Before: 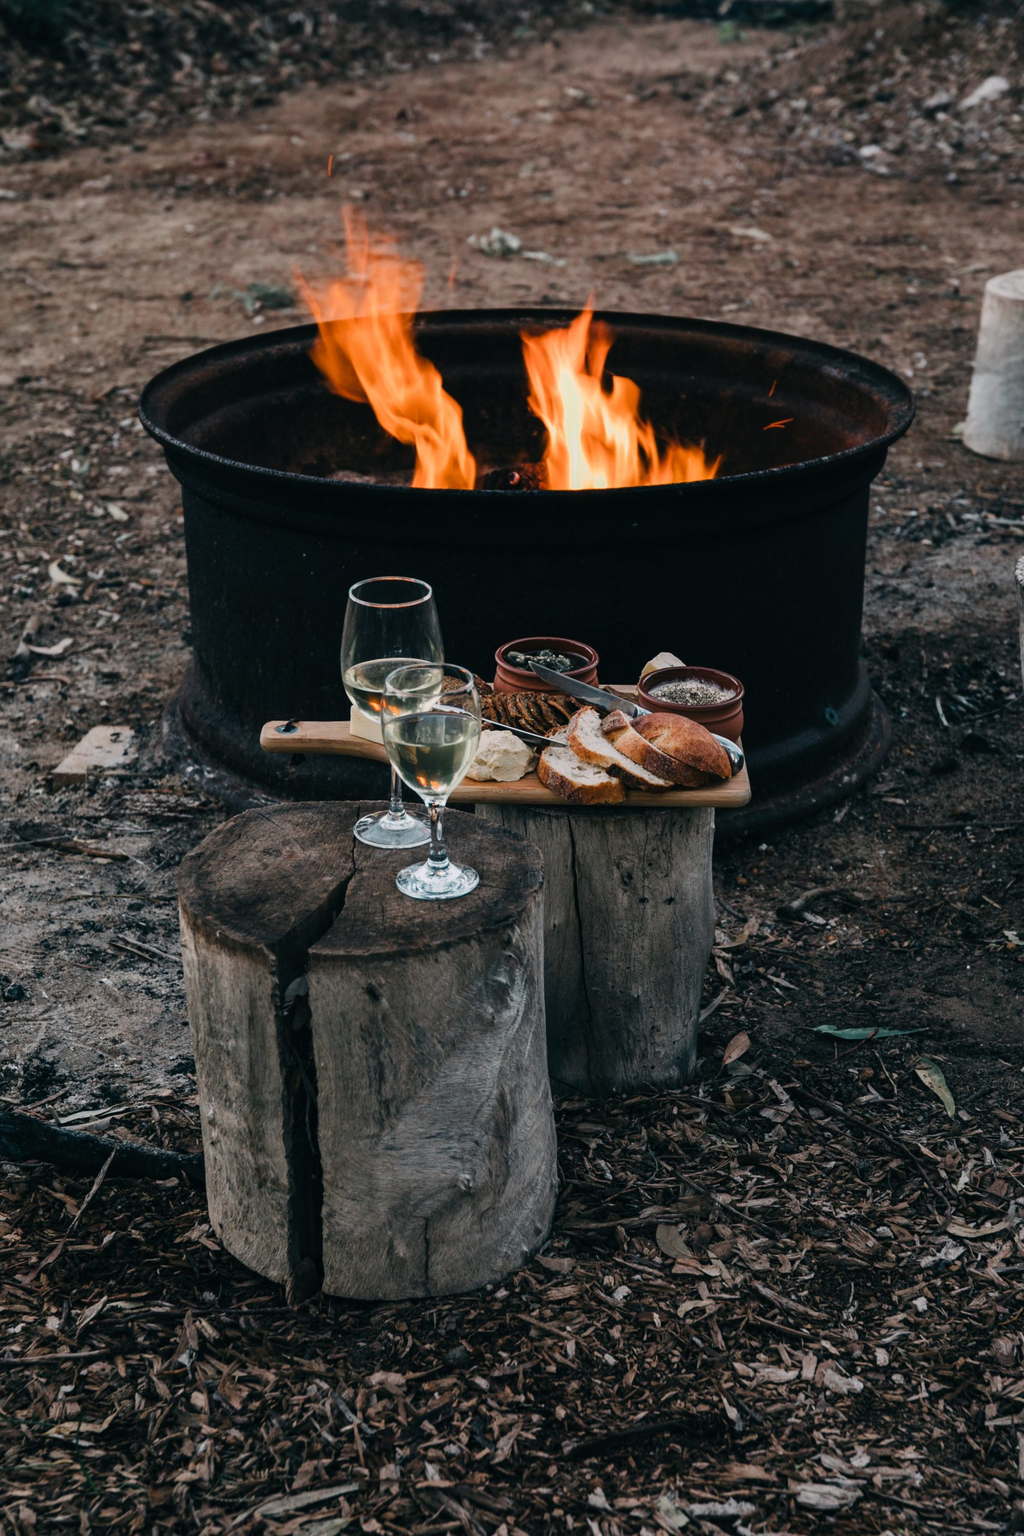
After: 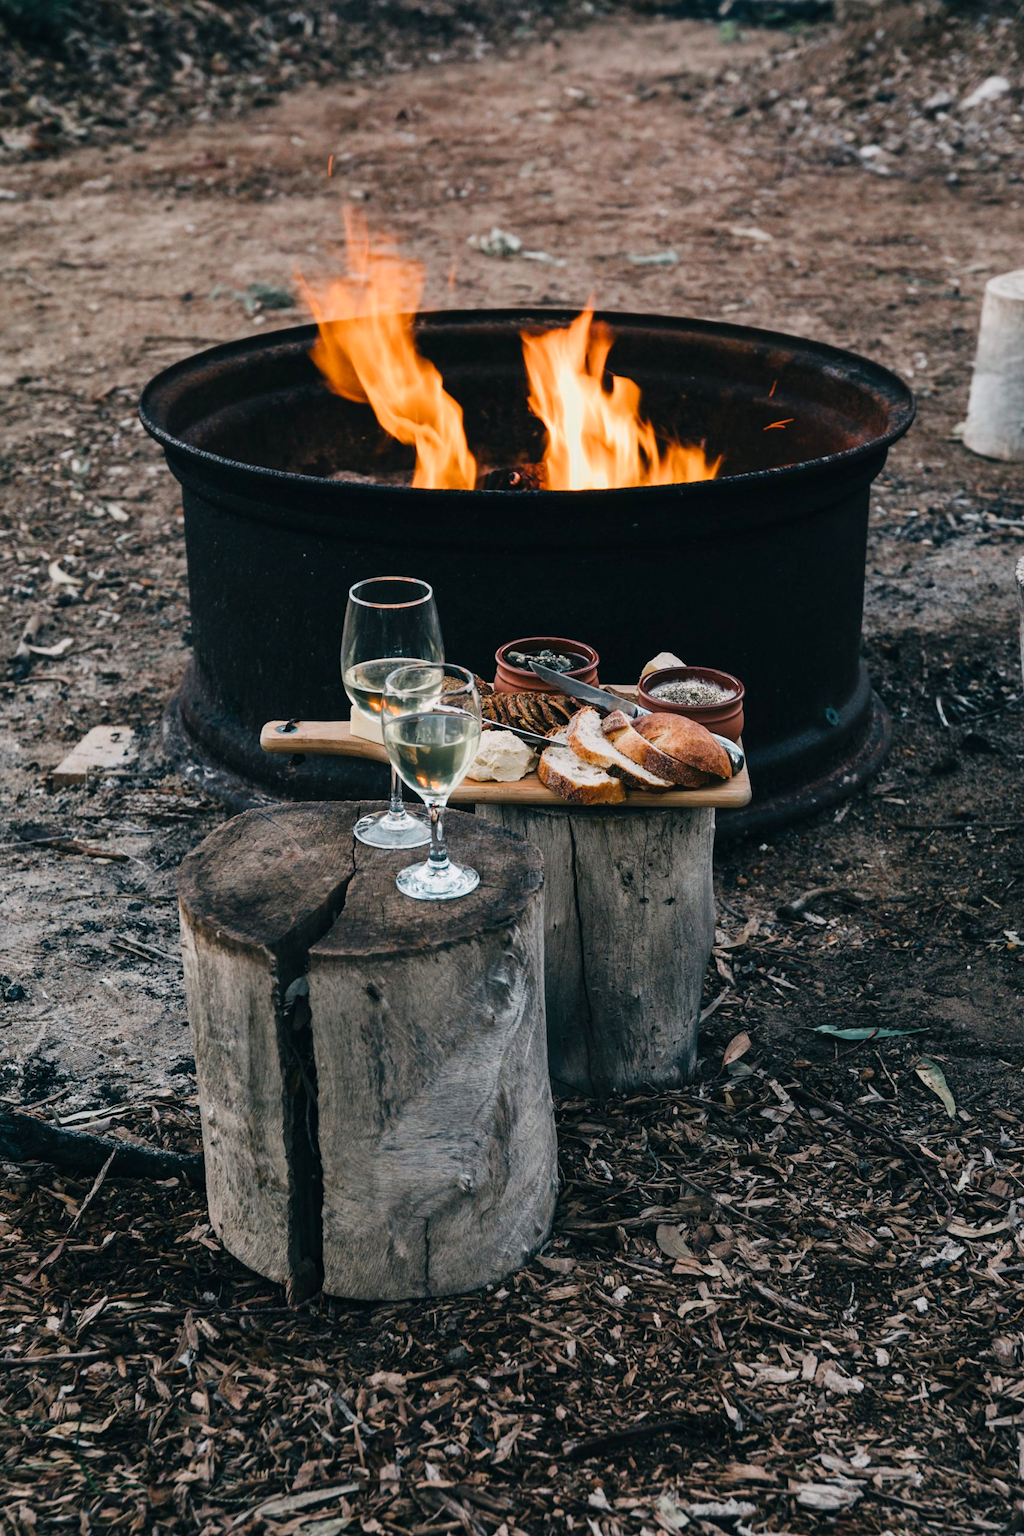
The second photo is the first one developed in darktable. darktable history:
tone curve: curves: ch0 [(0, 0) (0.003, 0.004) (0.011, 0.015) (0.025, 0.033) (0.044, 0.059) (0.069, 0.093) (0.1, 0.133) (0.136, 0.182) (0.177, 0.237) (0.224, 0.3) (0.277, 0.369) (0.335, 0.437) (0.399, 0.511) (0.468, 0.584) (0.543, 0.656) (0.623, 0.729) (0.709, 0.8) (0.801, 0.872) (0.898, 0.935) (1, 1)], preserve colors none
